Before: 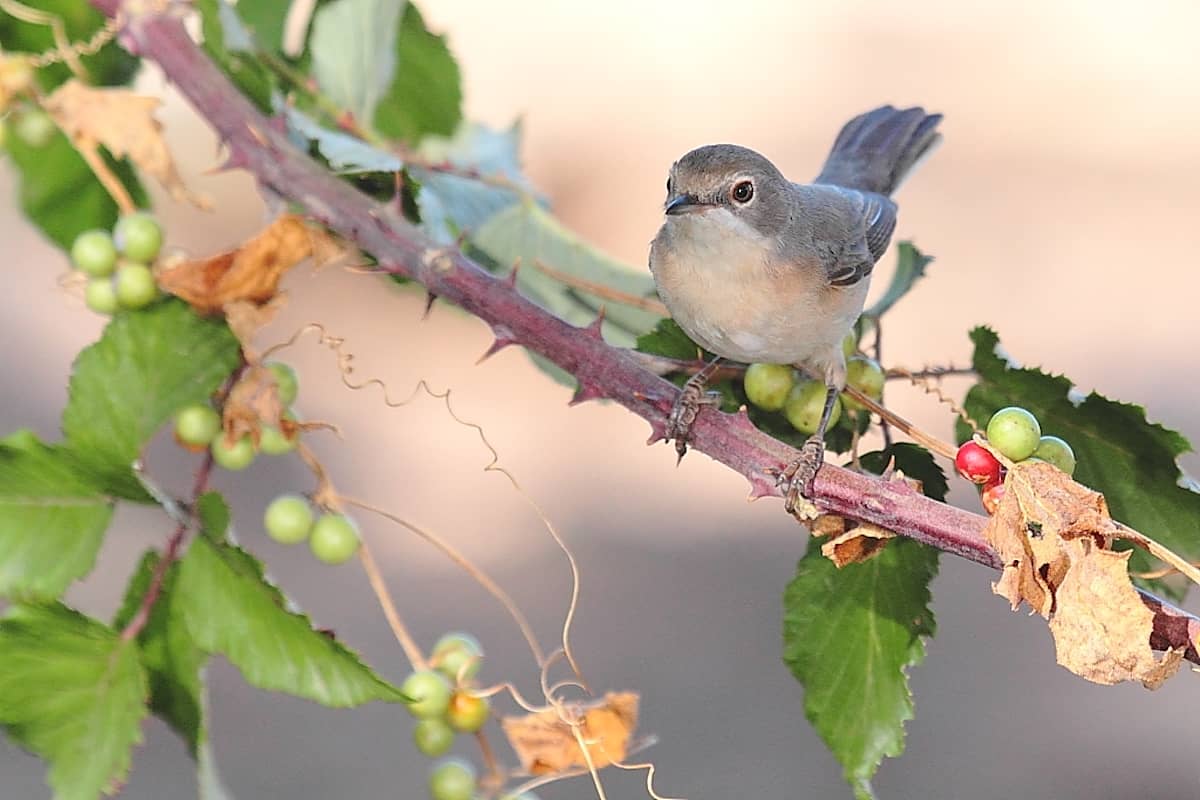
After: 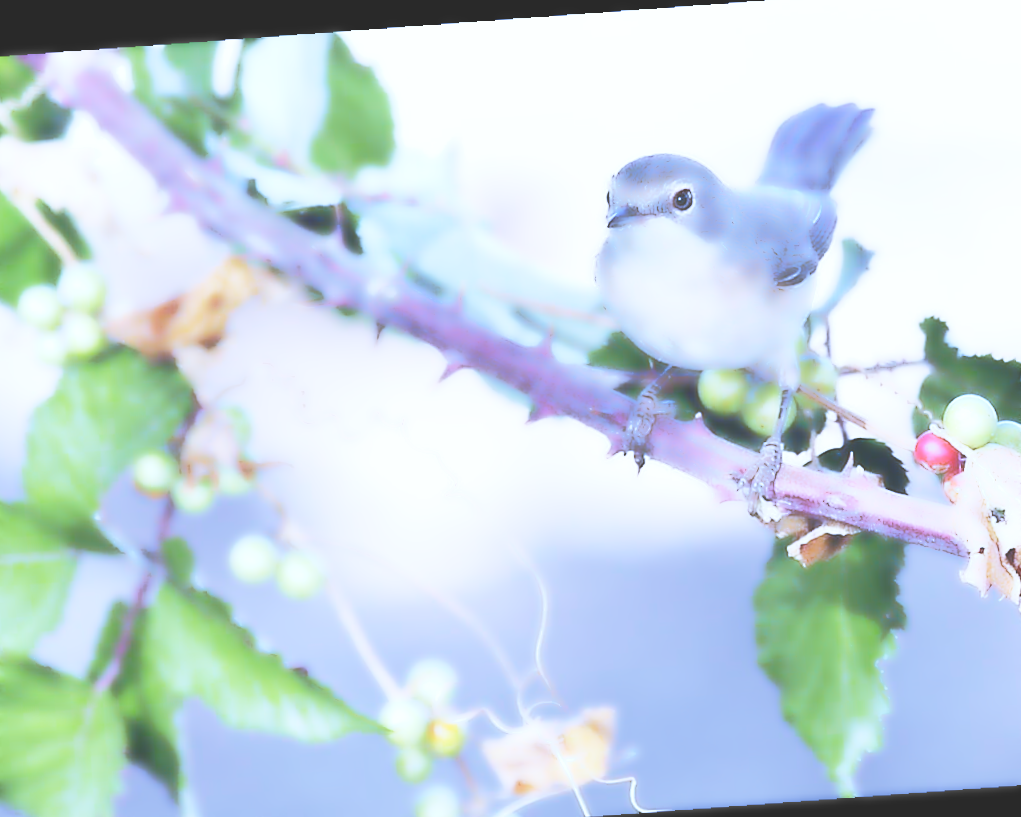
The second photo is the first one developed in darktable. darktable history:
exposure: black level correction -0.041, exposure 0.064 EV, compensate highlight preservation false
white balance: red 0.766, blue 1.537
lowpass: radius 4, soften with bilateral filter, unbound 0
contrast brightness saturation: saturation -0.05
crop and rotate: angle 1°, left 4.281%, top 0.642%, right 11.383%, bottom 2.486%
base curve: curves: ch0 [(0, 0) (0.04, 0.03) (0.133, 0.232) (0.448, 0.748) (0.843, 0.968) (1, 1)], preserve colors none
rotate and perspective: rotation -3.18°, automatic cropping off
tone equalizer: -8 EV -0.417 EV, -7 EV -0.389 EV, -6 EV -0.333 EV, -5 EV -0.222 EV, -3 EV 0.222 EV, -2 EV 0.333 EV, -1 EV 0.389 EV, +0 EV 0.417 EV, edges refinement/feathering 500, mask exposure compensation -1.57 EV, preserve details no
